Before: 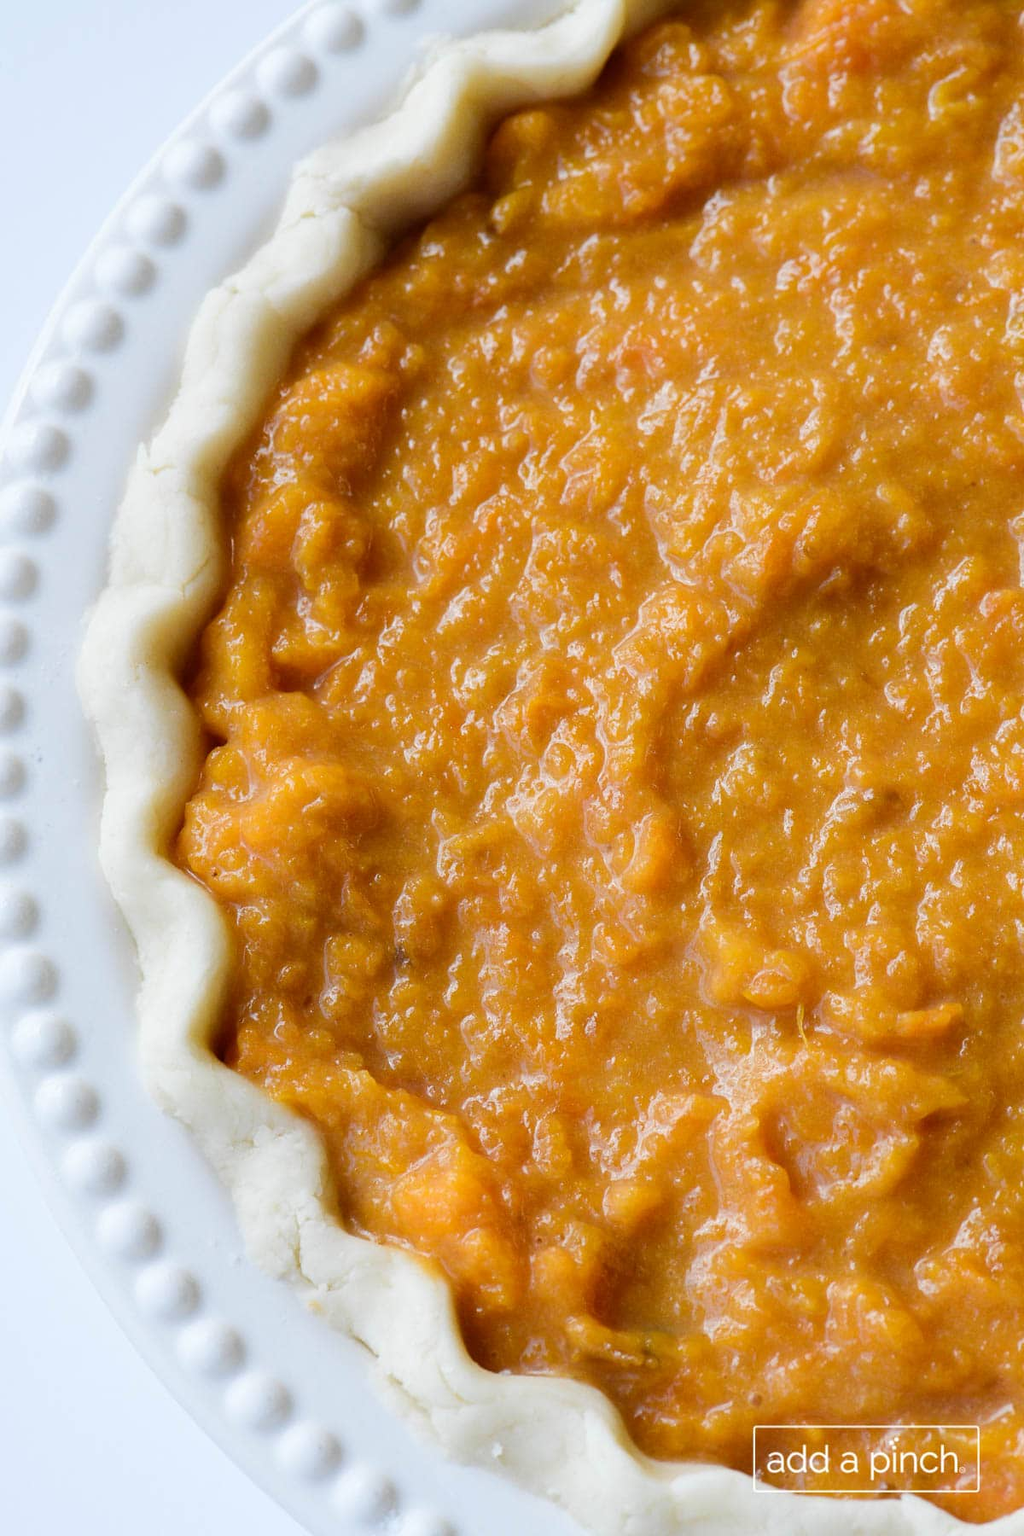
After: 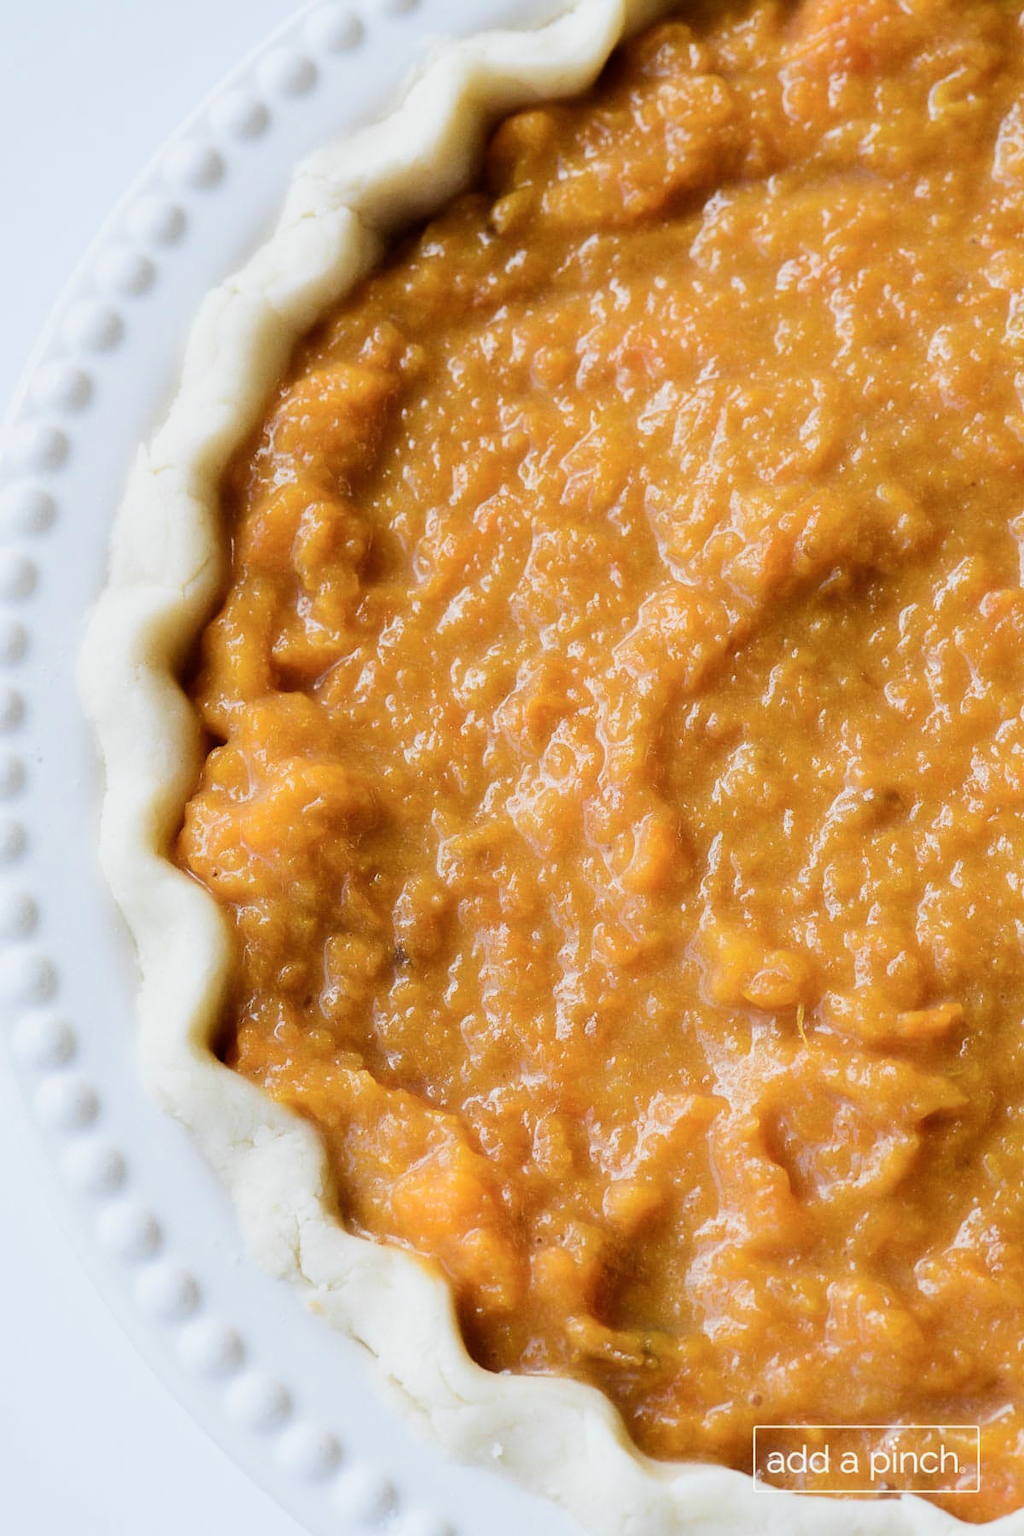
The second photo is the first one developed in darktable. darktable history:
filmic rgb: black relative exposure -8.08 EV, white relative exposure 3 EV, hardness 5.33, contrast 1.265
haze removal: strength -0.114, compatibility mode true, adaptive false
